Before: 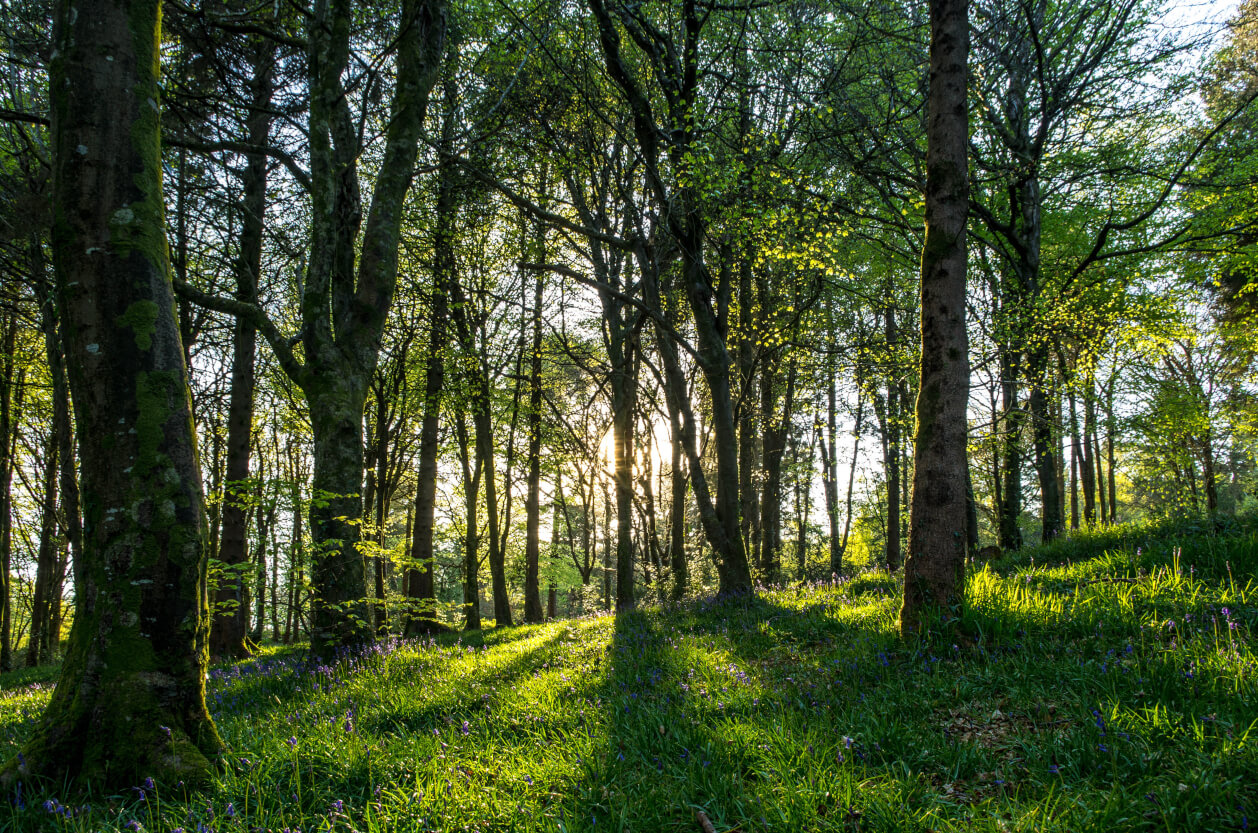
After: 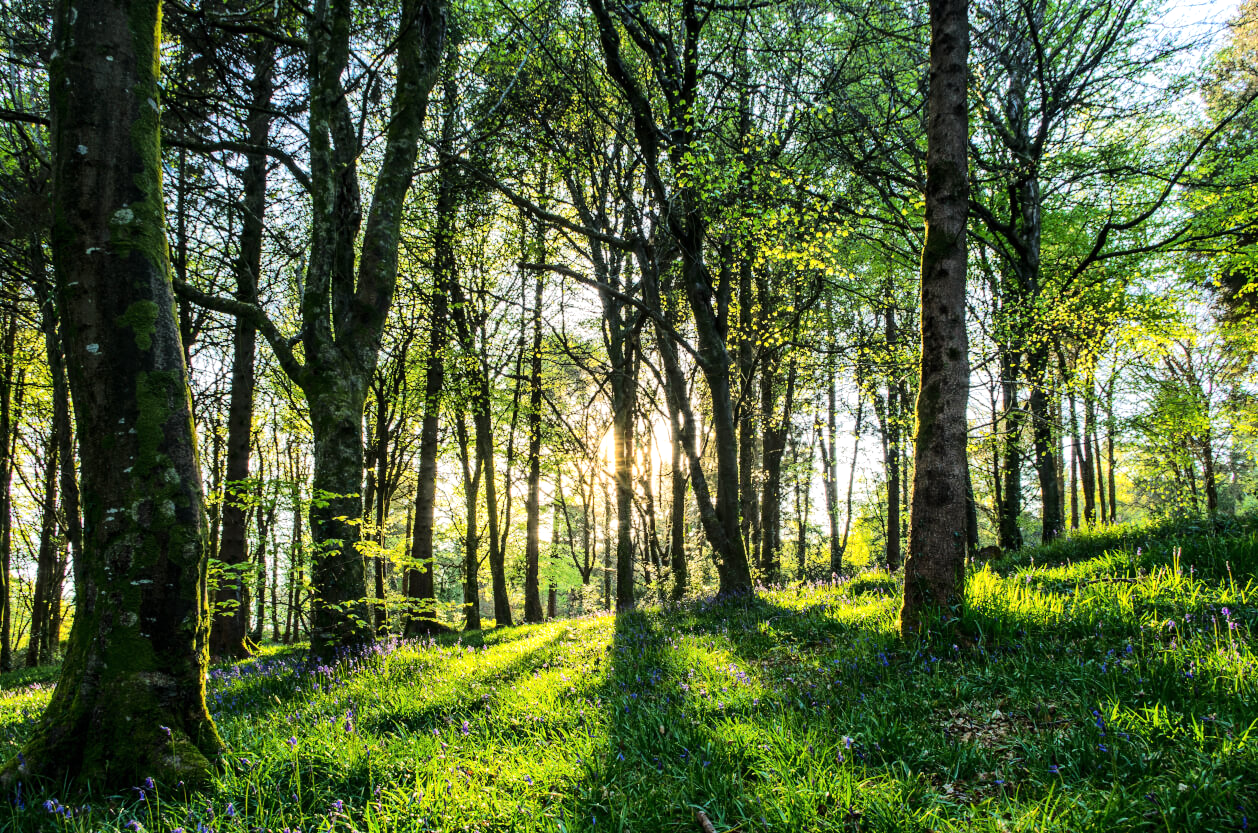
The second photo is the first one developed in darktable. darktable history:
tone equalizer: -7 EV 0.149 EV, -6 EV 0.618 EV, -5 EV 1.14 EV, -4 EV 1.34 EV, -3 EV 1.12 EV, -2 EV 0.6 EV, -1 EV 0.158 EV, edges refinement/feathering 500, mask exposure compensation -1.57 EV, preserve details no
